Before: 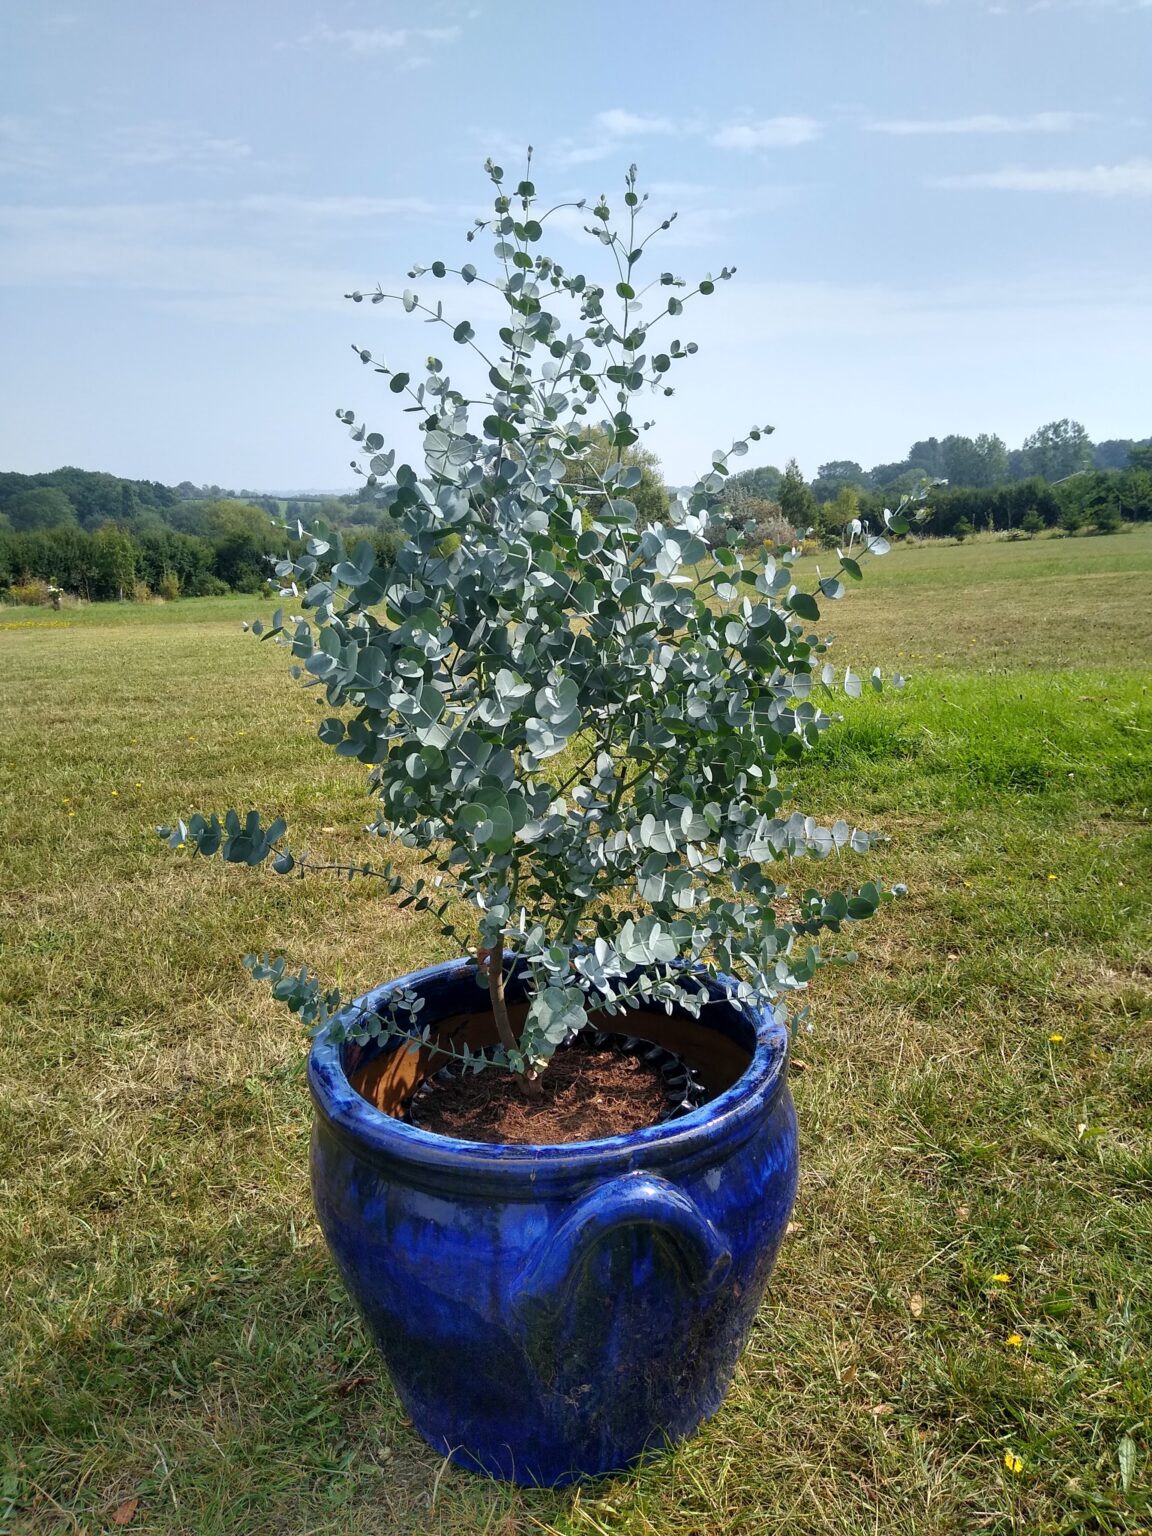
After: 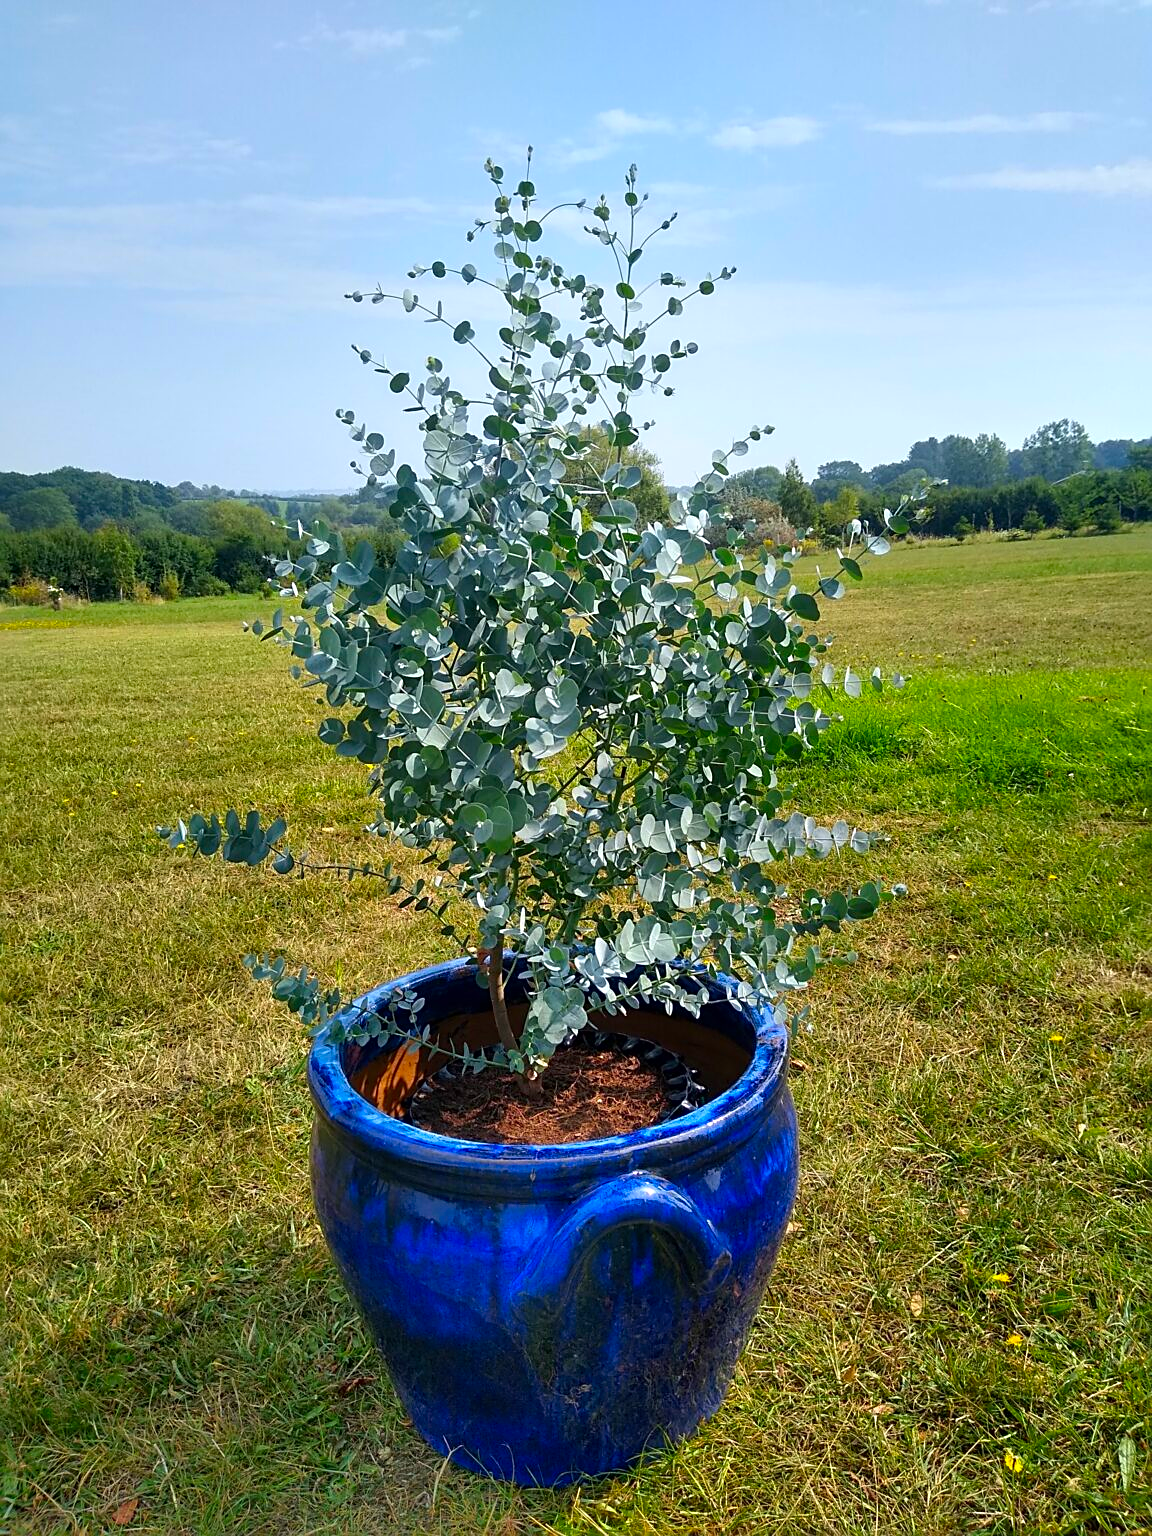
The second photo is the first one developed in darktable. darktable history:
contrast brightness saturation: saturation 0.5
sharpen: on, module defaults
